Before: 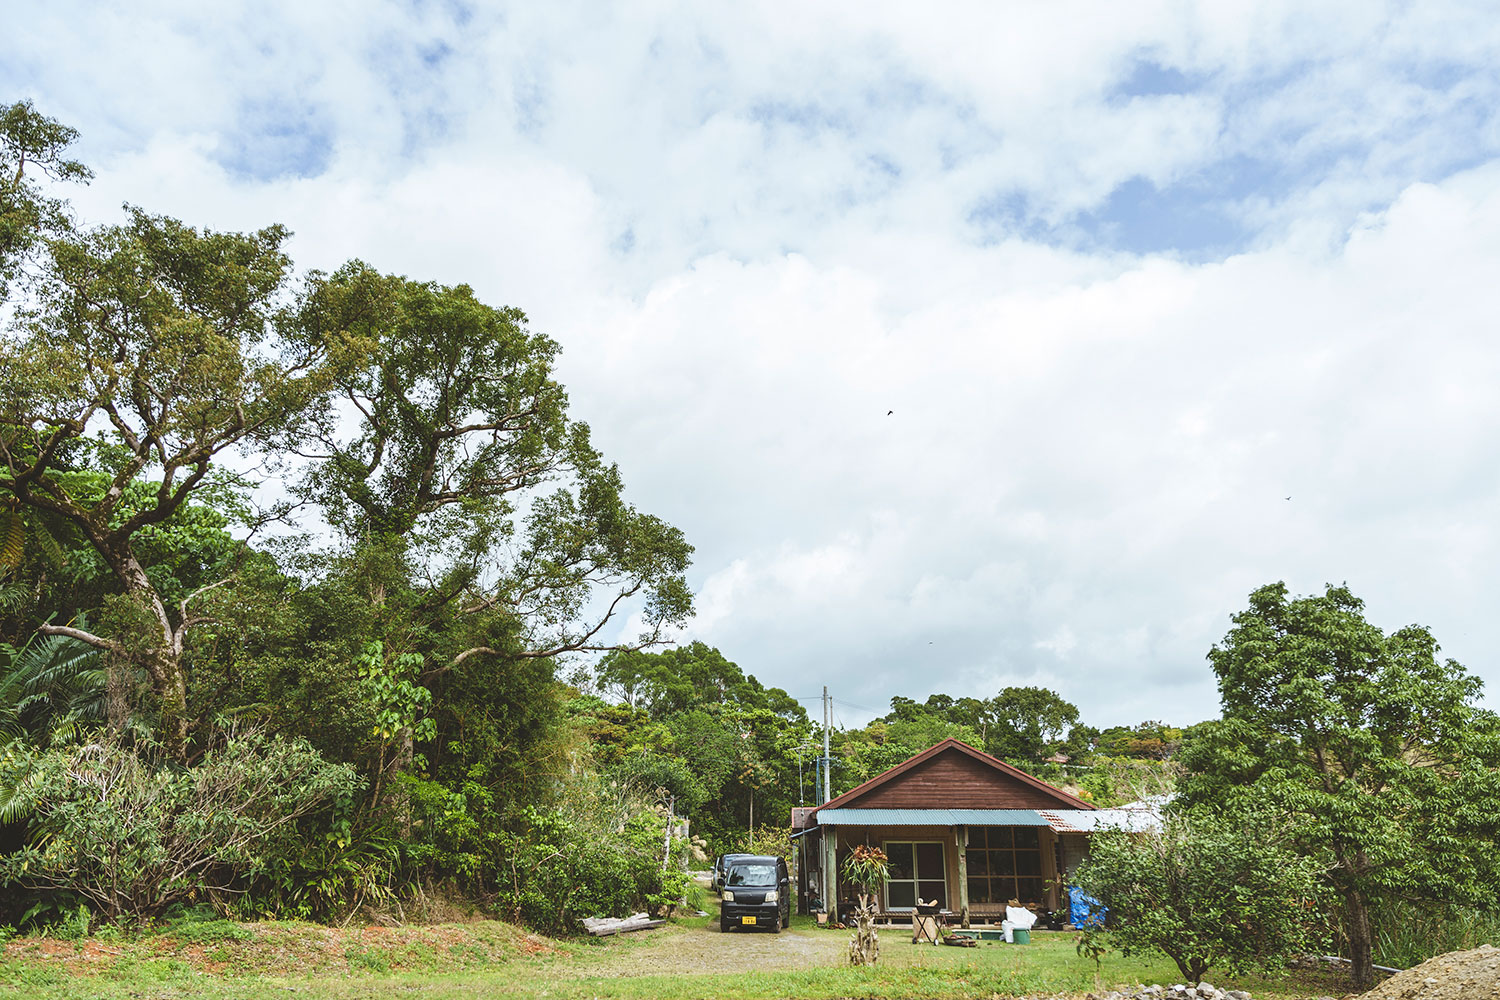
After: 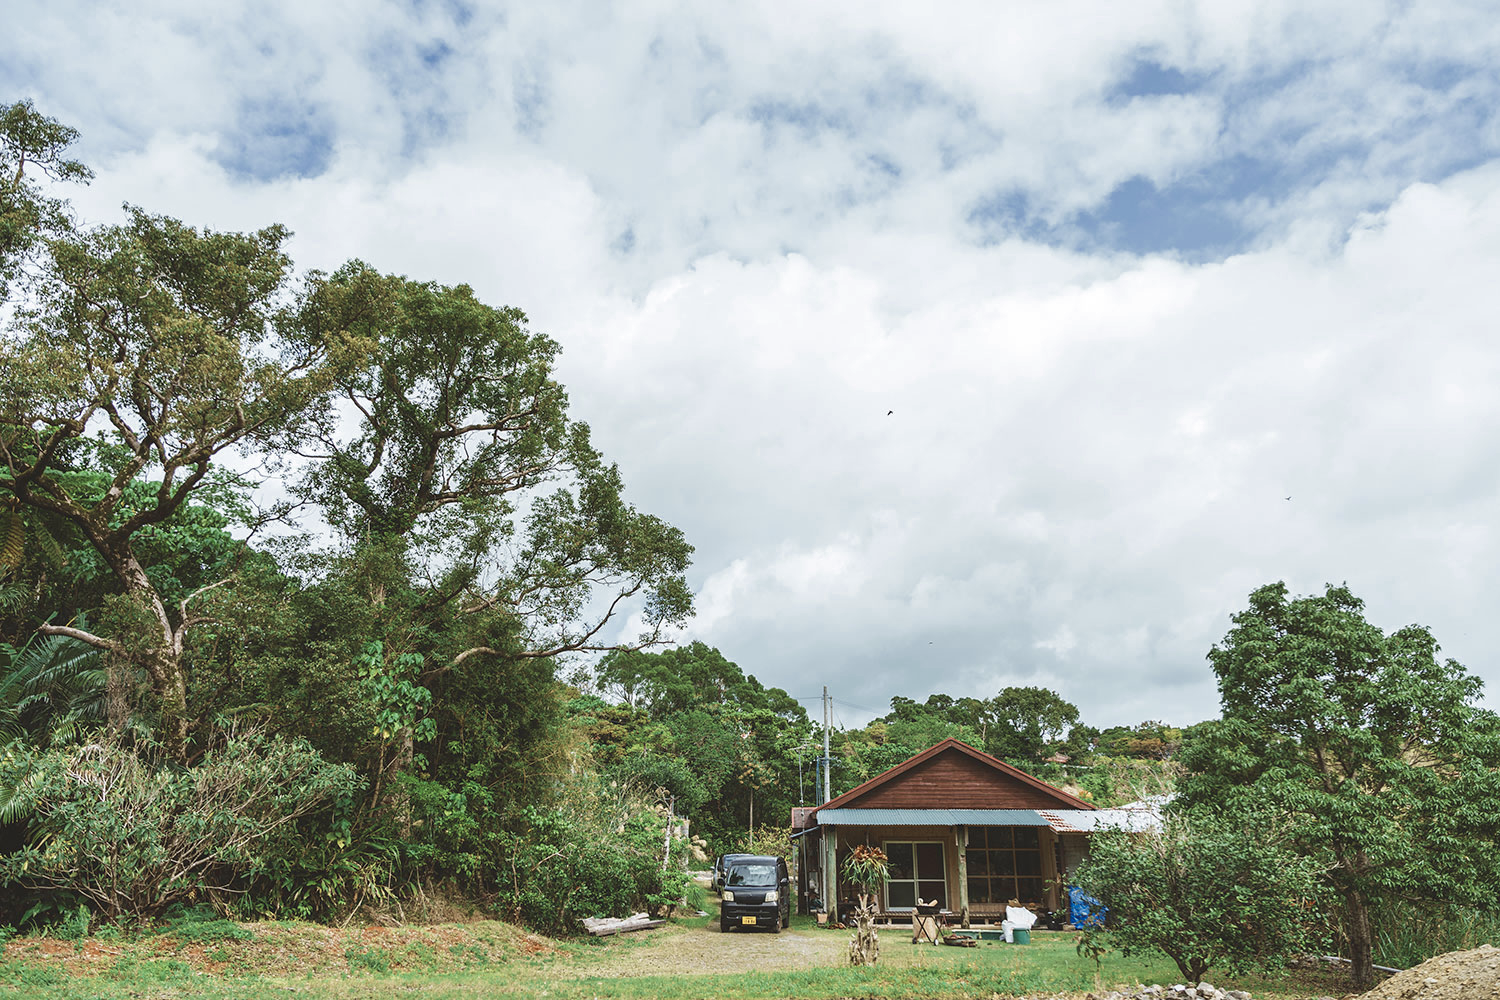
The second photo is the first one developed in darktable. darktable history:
velvia: on, module defaults
color zones: curves: ch0 [(0, 0.5) (0.125, 0.4) (0.25, 0.5) (0.375, 0.4) (0.5, 0.4) (0.625, 0.35) (0.75, 0.35) (0.875, 0.5)]; ch1 [(0, 0.35) (0.125, 0.45) (0.25, 0.35) (0.375, 0.35) (0.5, 0.35) (0.625, 0.35) (0.75, 0.45) (0.875, 0.35)]; ch2 [(0, 0.6) (0.125, 0.5) (0.25, 0.5) (0.375, 0.6) (0.5, 0.6) (0.625, 0.5) (0.75, 0.5) (0.875, 0.5)]
